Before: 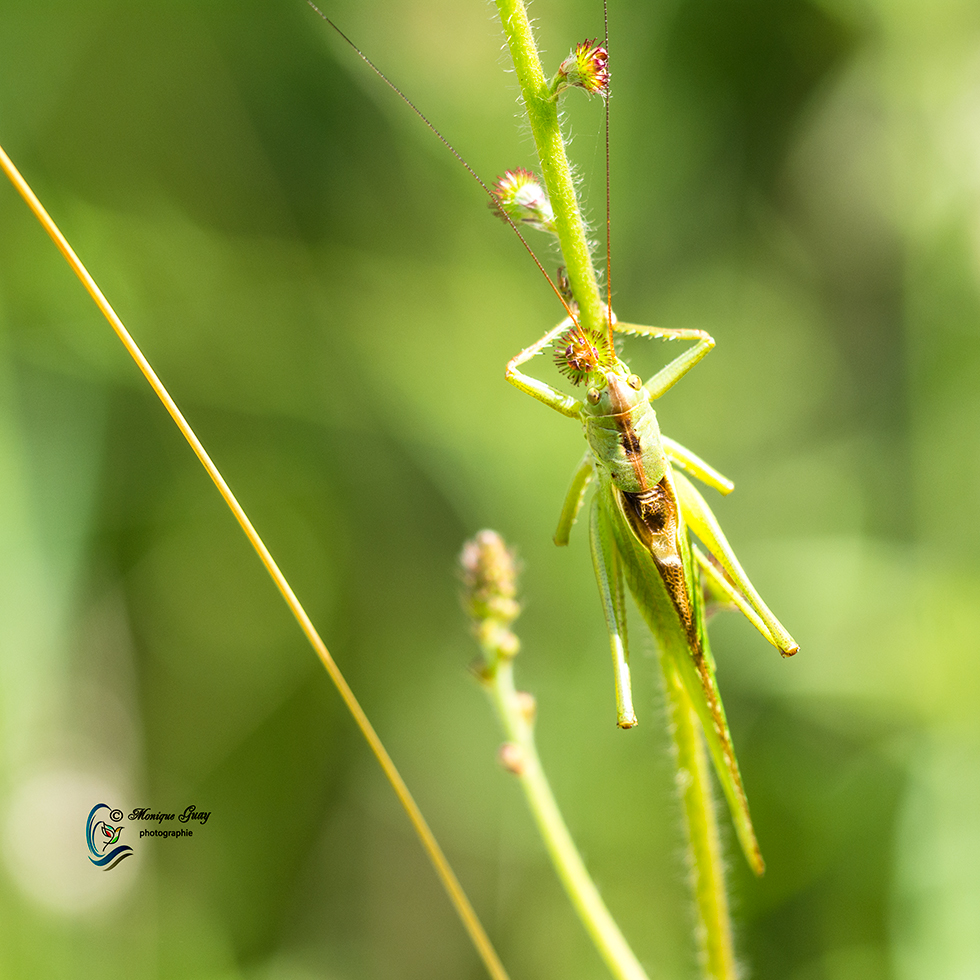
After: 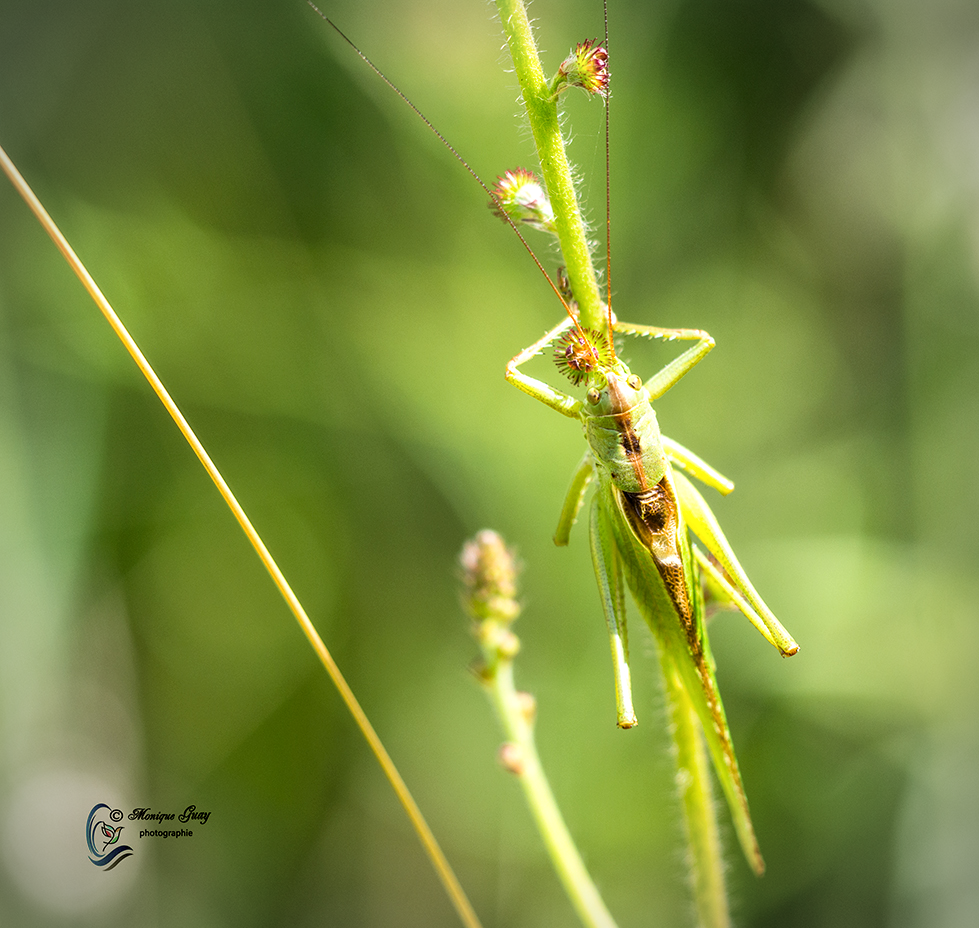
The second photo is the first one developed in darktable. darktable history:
crop and rotate: top 0.004%, bottom 5.296%
local contrast: highlights 101%, shadows 102%, detail 119%, midtone range 0.2
vignetting: brightness -0.526, saturation -0.514
